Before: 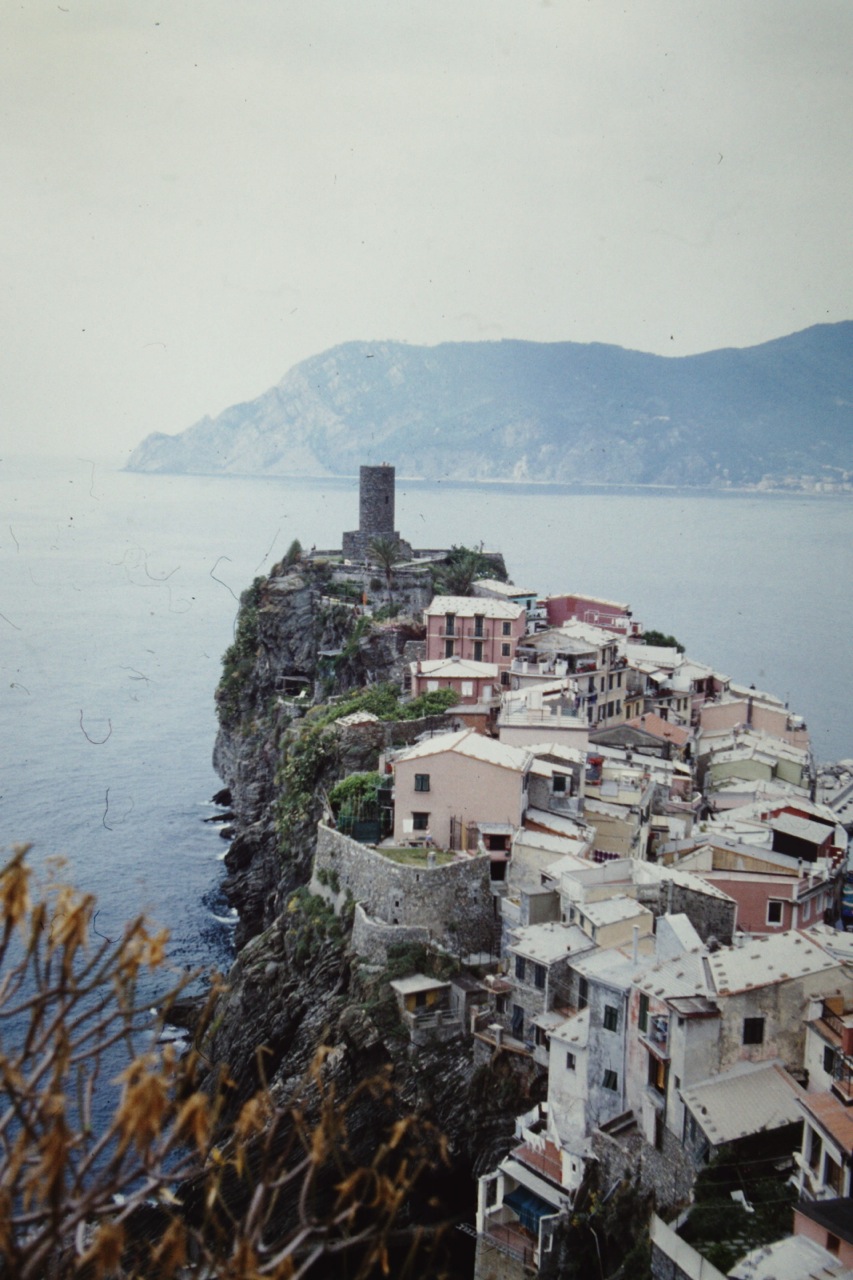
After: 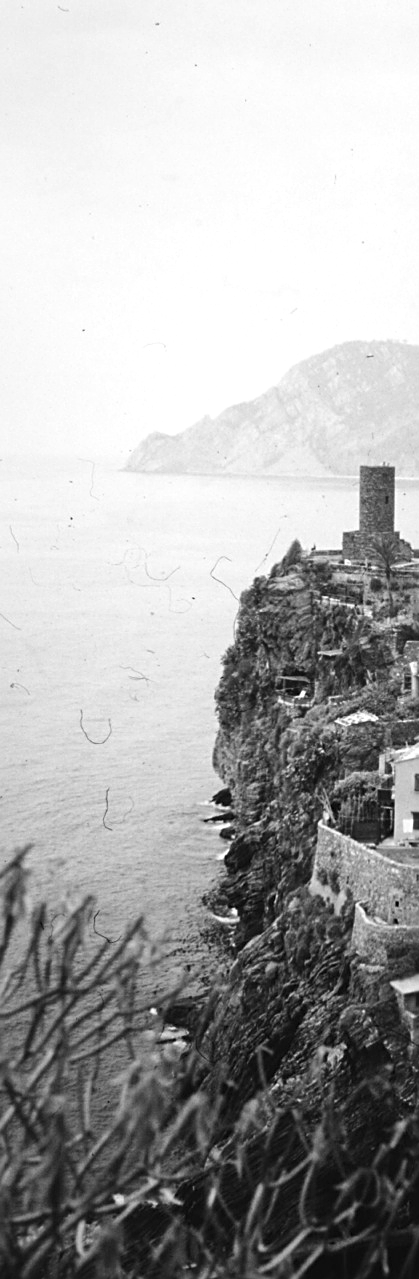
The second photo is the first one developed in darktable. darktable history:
sharpen: on, module defaults
monochrome: a 14.95, b -89.96
crop and rotate: left 0%, top 0%, right 50.845%
color balance rgb: perceptual saturation grading › global saturation 20%, global vibrance 20%
exposure: exposure 0.722 EV, compensate highlight preservation false
contrast brightness saturation: contrast 0.08, saturation 0.02
